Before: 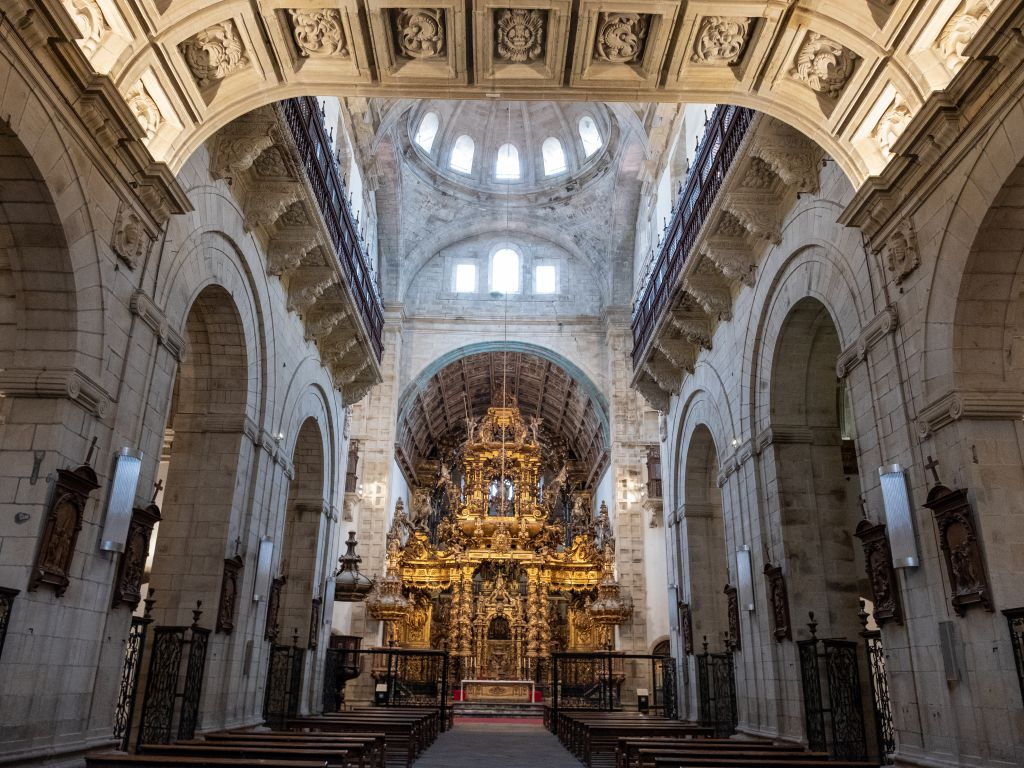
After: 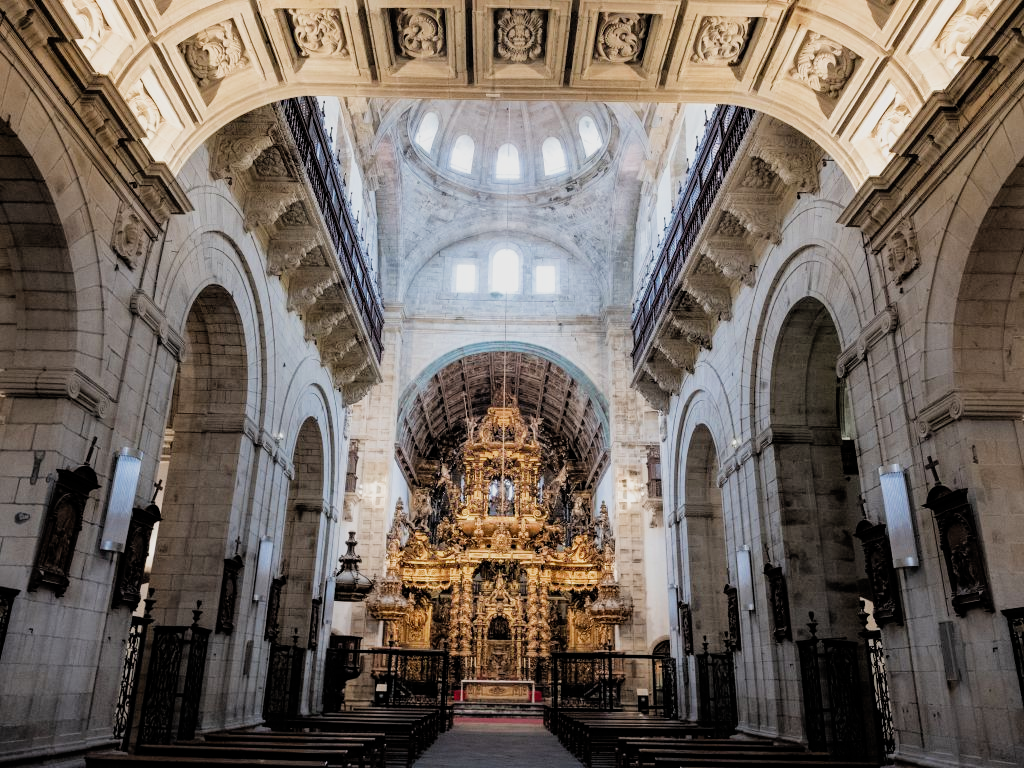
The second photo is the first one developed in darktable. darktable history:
exposure: exposure -0.065 EV, compensate highlight preservation false
tone equalizer: -8 EV -0.755 EV, -7 EV -0.692 EV, -6 EV -0.566 EV, -5 EV -0.418 EV, -3 EV 0.389 EV, -2 EV 0.6 EV, -1 EV 0.693 EV, +0 EV 0.756 EV
filmic rgb: black relative exposure -7.65 EV, white relative exposure 4.56 EV, hardness 3.61, add noise in highlights 0.002, color science v3 (2019), use custom middle-gray values true, contrast in highlights soft
